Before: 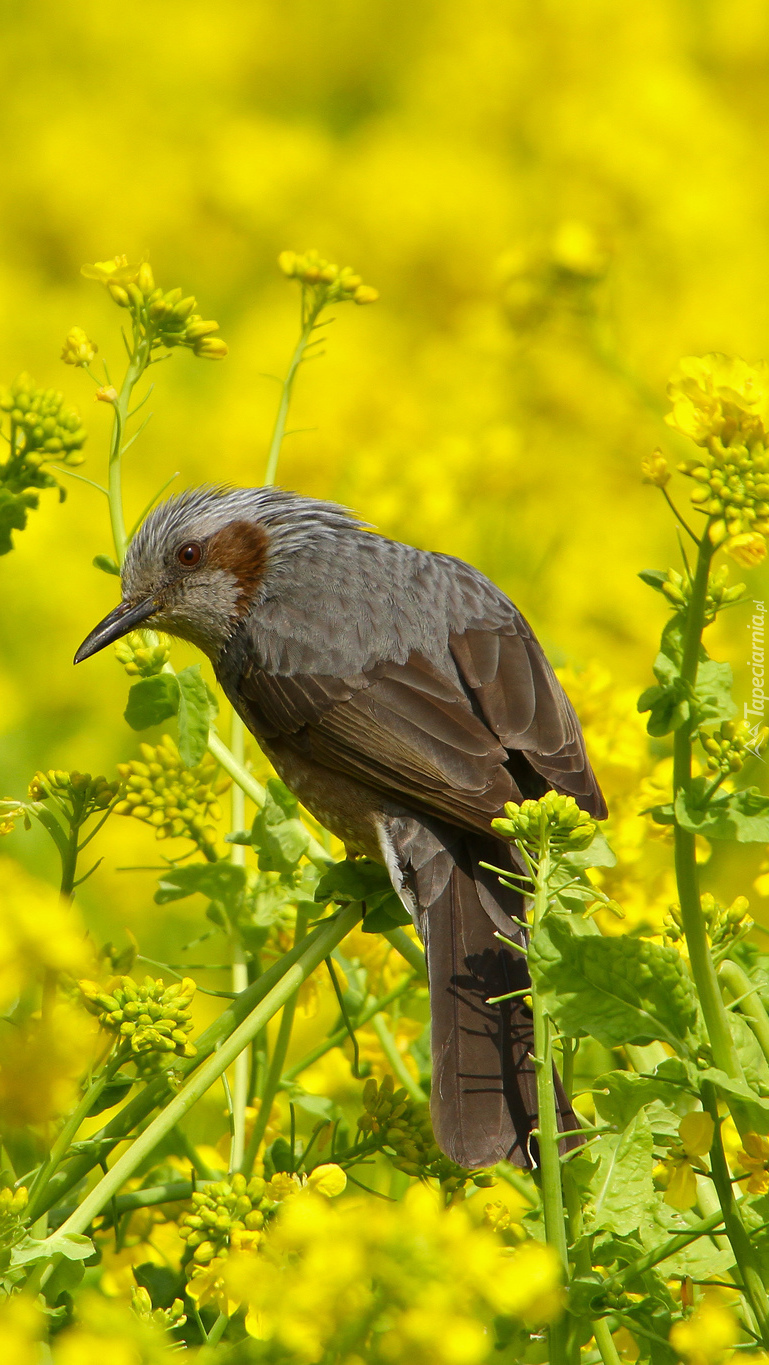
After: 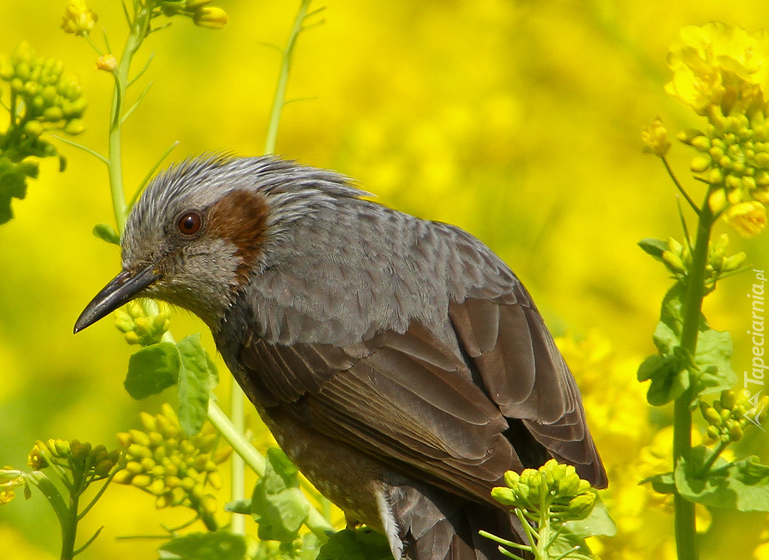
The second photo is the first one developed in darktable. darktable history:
crop and rotate: top 24.291%, bottom 34.675%
